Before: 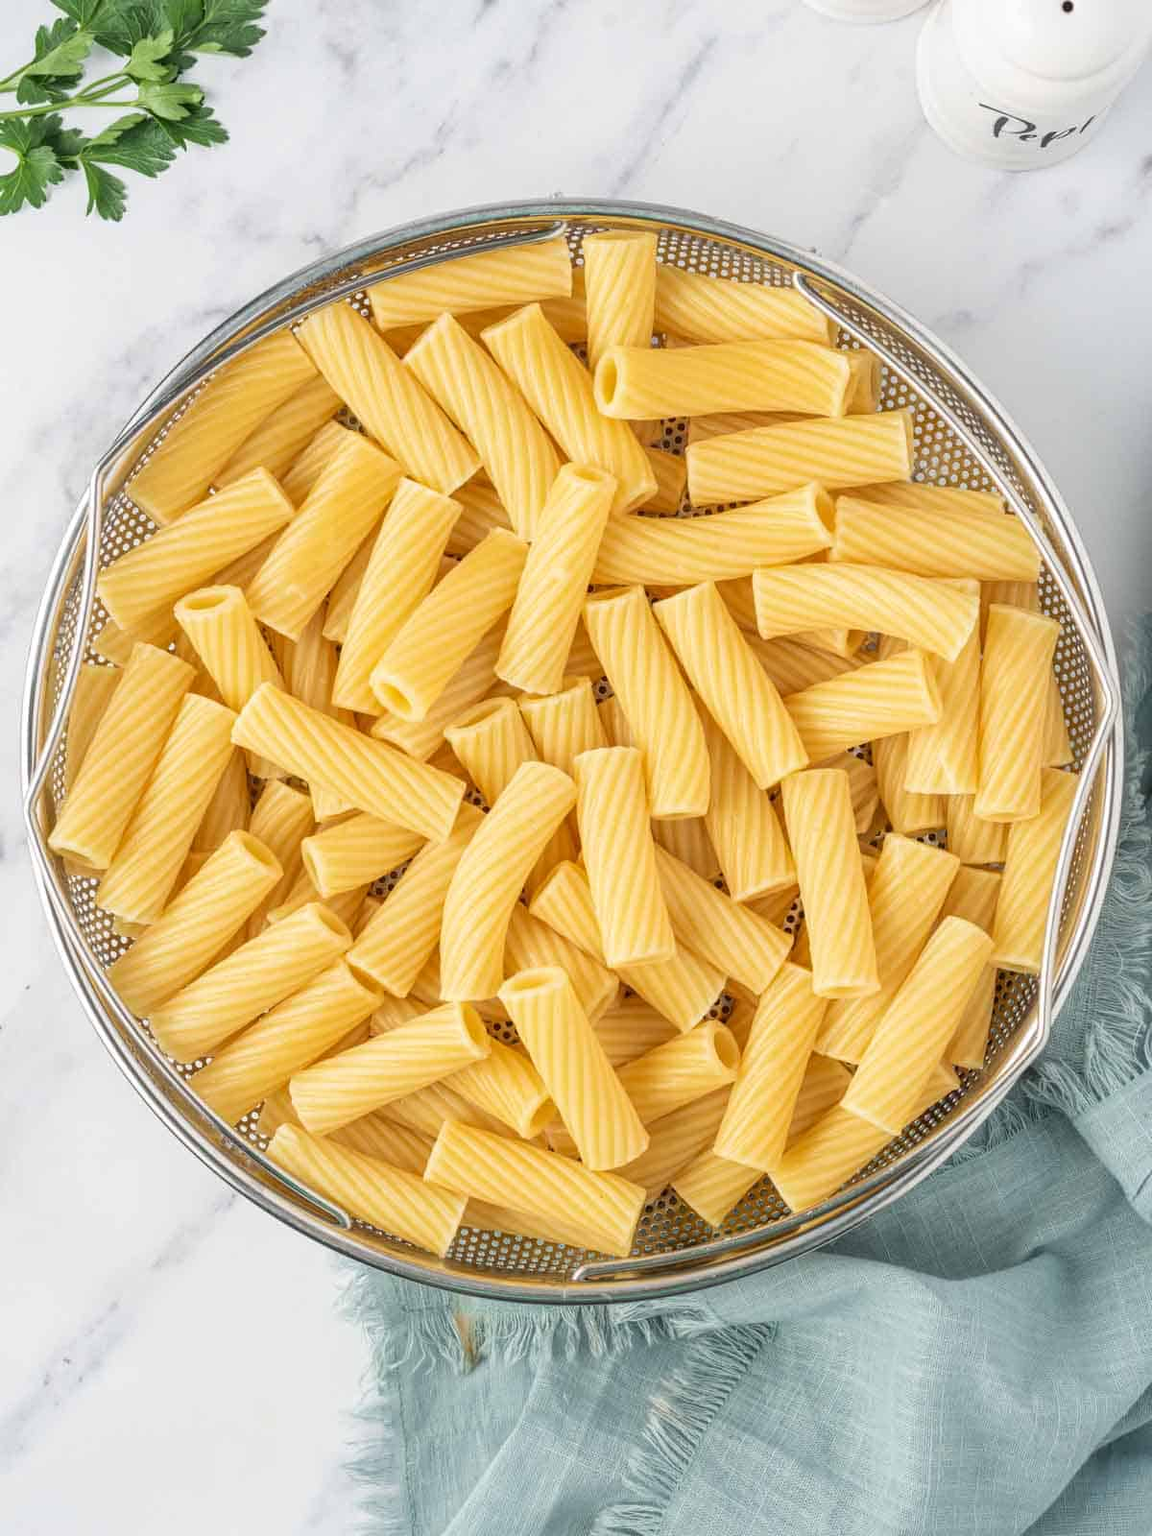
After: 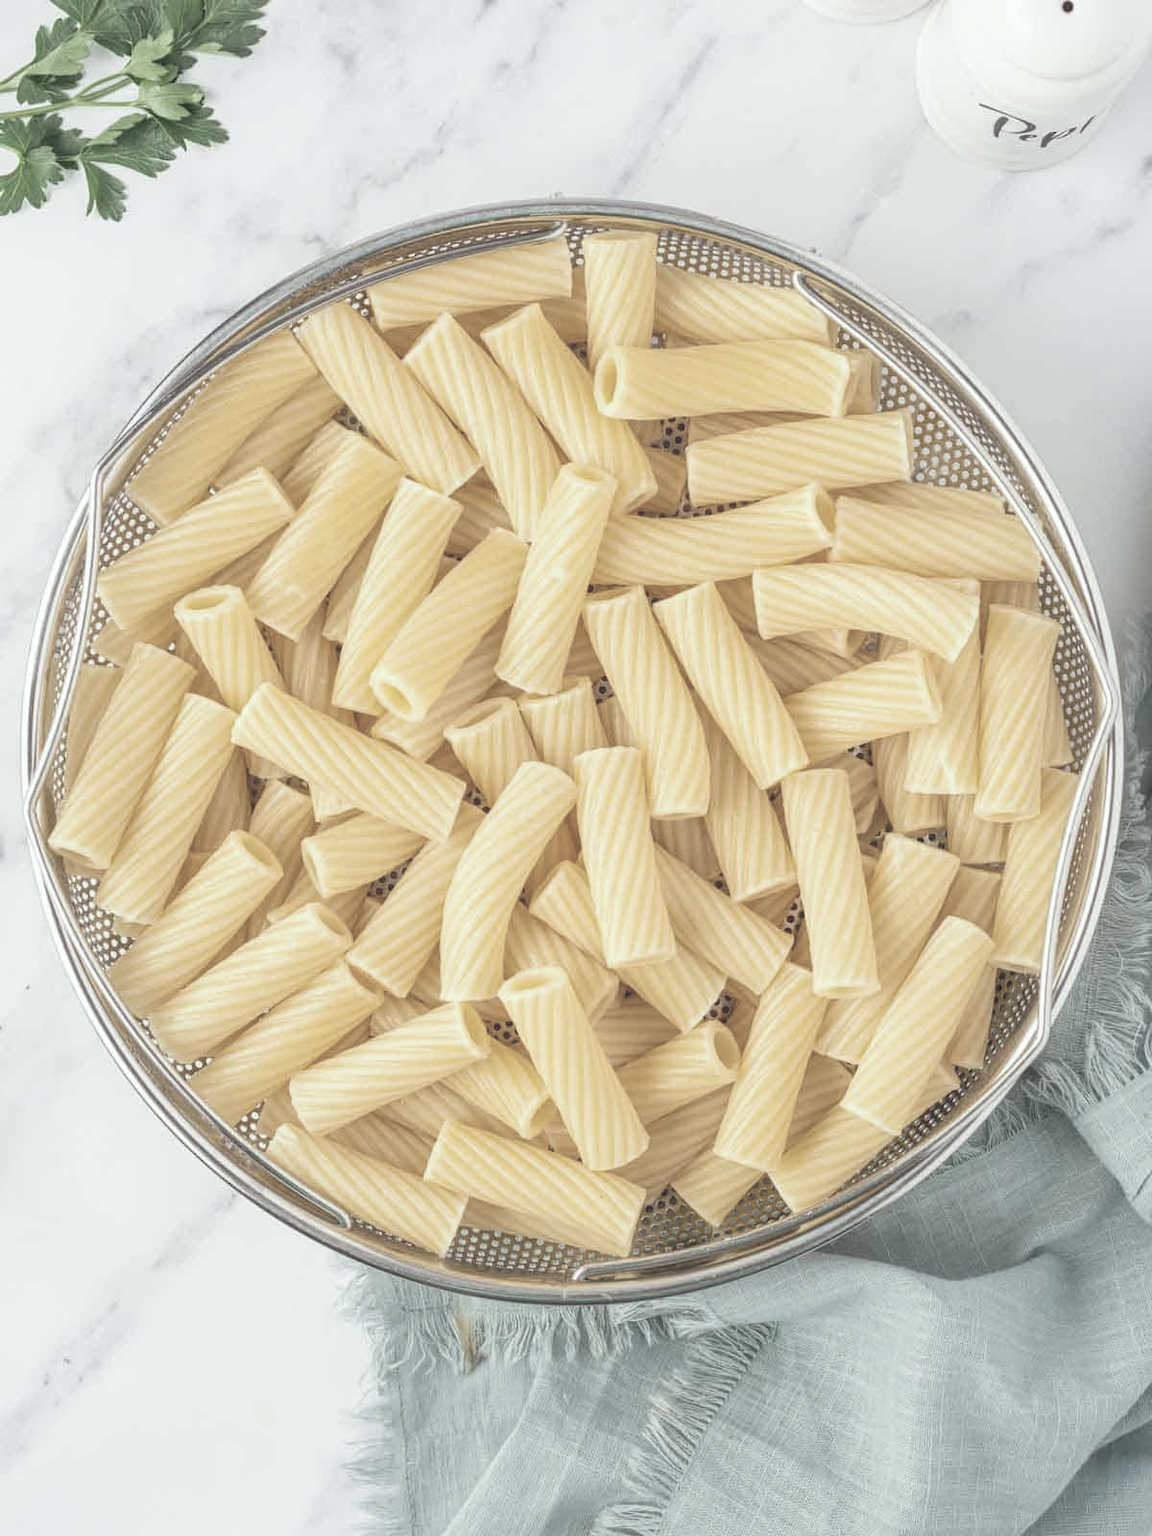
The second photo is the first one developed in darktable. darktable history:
tone curve: curves: ch0 [(0, 0) (0.003, 0.144) (0.011, 0.149) (0.025, 0.159) (0.044, 0.183) (0.069, 0.207) (0.1, 0.236) (0.136, 0.269) (0.177, 0.303) (0.224, 0.339) (0.277, 0.38) (0.335, 0.428) (0.399, 0.478) (0.468, 0.539) (0.543, 0.604) (0.623, 0.679) (0.709, 0.755) (0.801, 0.836) (0.898, 0.918) (1, 1)], preserve colors none
color look up table: target L [99.52, 84.97, 75.25, 73.48, 79.04, 74.55, 59.78, 55.47, 45.83, 25.39, 12.1, 200.49, 83.1, 76.99, 62.95, 50.25, 56.23, 38.66, 35, 44.46, 45.03, 39.06, 28.92, 29.47, 8.204, 87.99, 82.11, 70.3, 69.24, 65.85, 60.67, 59.74, 57.89, 51.32, 37.55, 50.35, 44.61, 43.52, 31.22, 27.18, 21.79, 20.9, 3.529, 9.925, 0.936, 85.22, 70.81, 39.5, 25.69], target a [-9.309, -27.27, -41.83, -48.54, -7.582, -15.79, -47.42, -2.144, -7.867, -25.16, -1.125, 0, 3.216, 13.82, 21.08, 34.39, 0.294, 50.11, 51.89, 13.71, 4.752, 19.26, 41.82, -1.769, 15.46, 1.013, 13.61, 22.24, -1.019, 6.536, 40.05, 26.46, 12.42, 33.86, 53.65, 1.142, 16.37, 24.51, -3.357, 43.98, 38.04, 1.419, 13.64, 7.526, 3.813, -23.07, -17.87, -21.49, -6.766], target b [14.33, 30.95, 4.591, 24.39, 47.4, 4.502, 43.11, 27.19, 3.393, 20.47, 4.674, 0, 24.73, 5.6, 18.47, 35.55, 15.81, 4.906, -9.377, 30.82, 2.296, 7.943, 14.04, 20.93, 3.273, -4.149, -10.08, -13.27, 0.772, -23.8, -26.29, -1.965, -8.019, -12.81, -27.52, -14.44, -37.58, -19.89, -34.64, -43.6, -16.8, -16.23, -36.99, -13.01, -3.298, -3.896, -18.64, -5.185, -5.751], num patches 49
